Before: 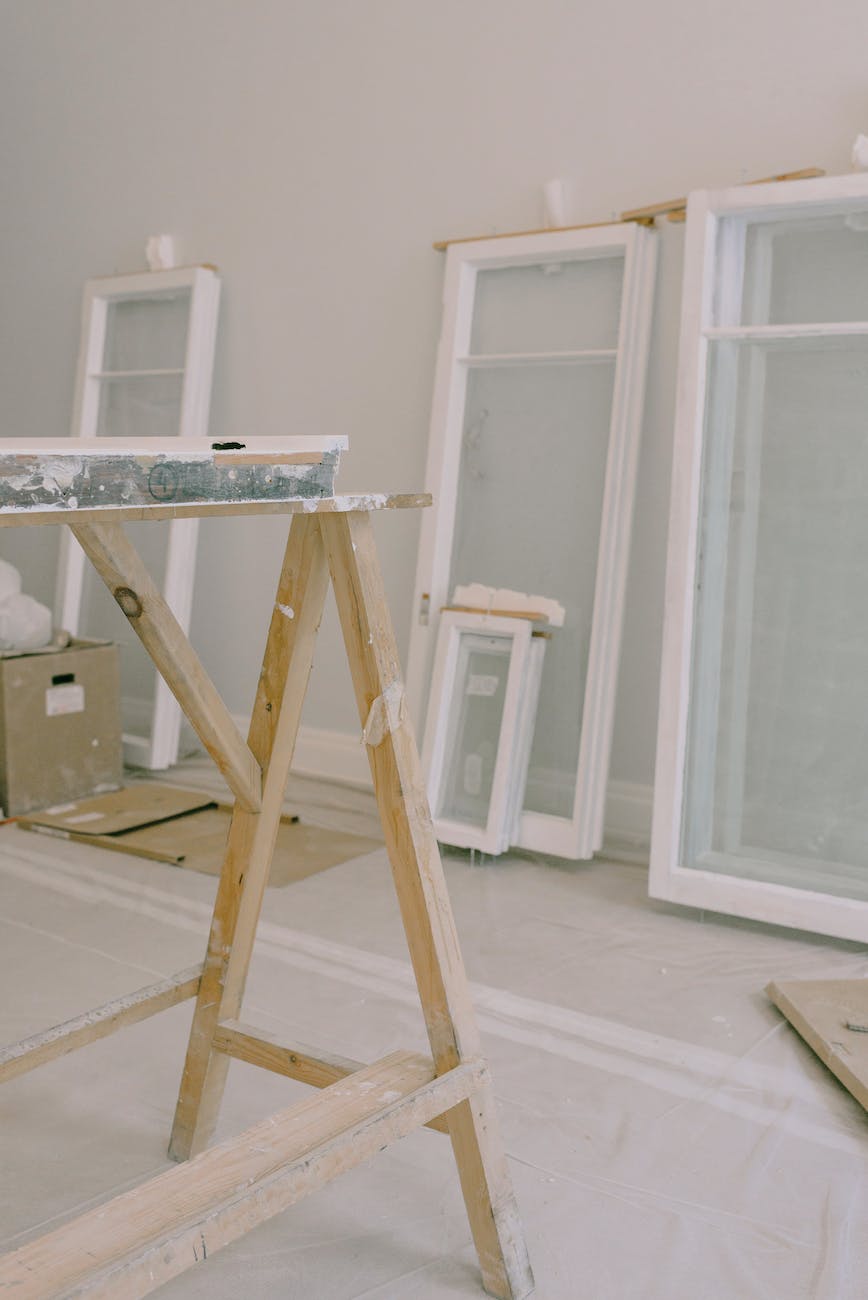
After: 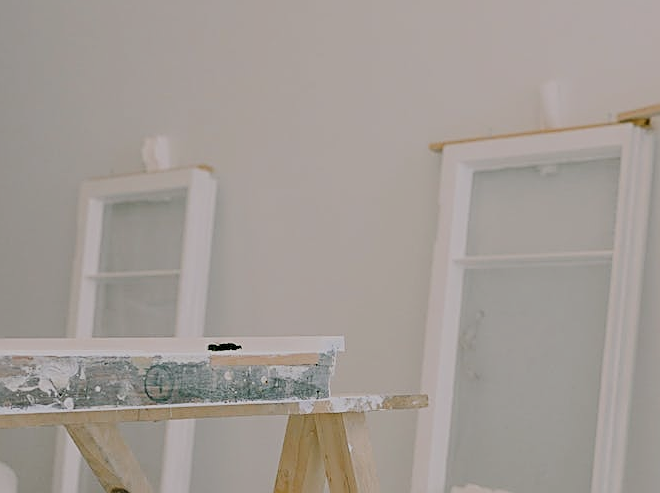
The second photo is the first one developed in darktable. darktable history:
tone equalizer: mask exposure compensation -0.502 EV
crop: left 0.534%, top 7.649%, right 23.347%, bottom 54.39%
sharpen: amount 0.74
filmic rgb: black relative exposure -7.12 EV, white relative exposure 5.35 EV, hardness 3.02
